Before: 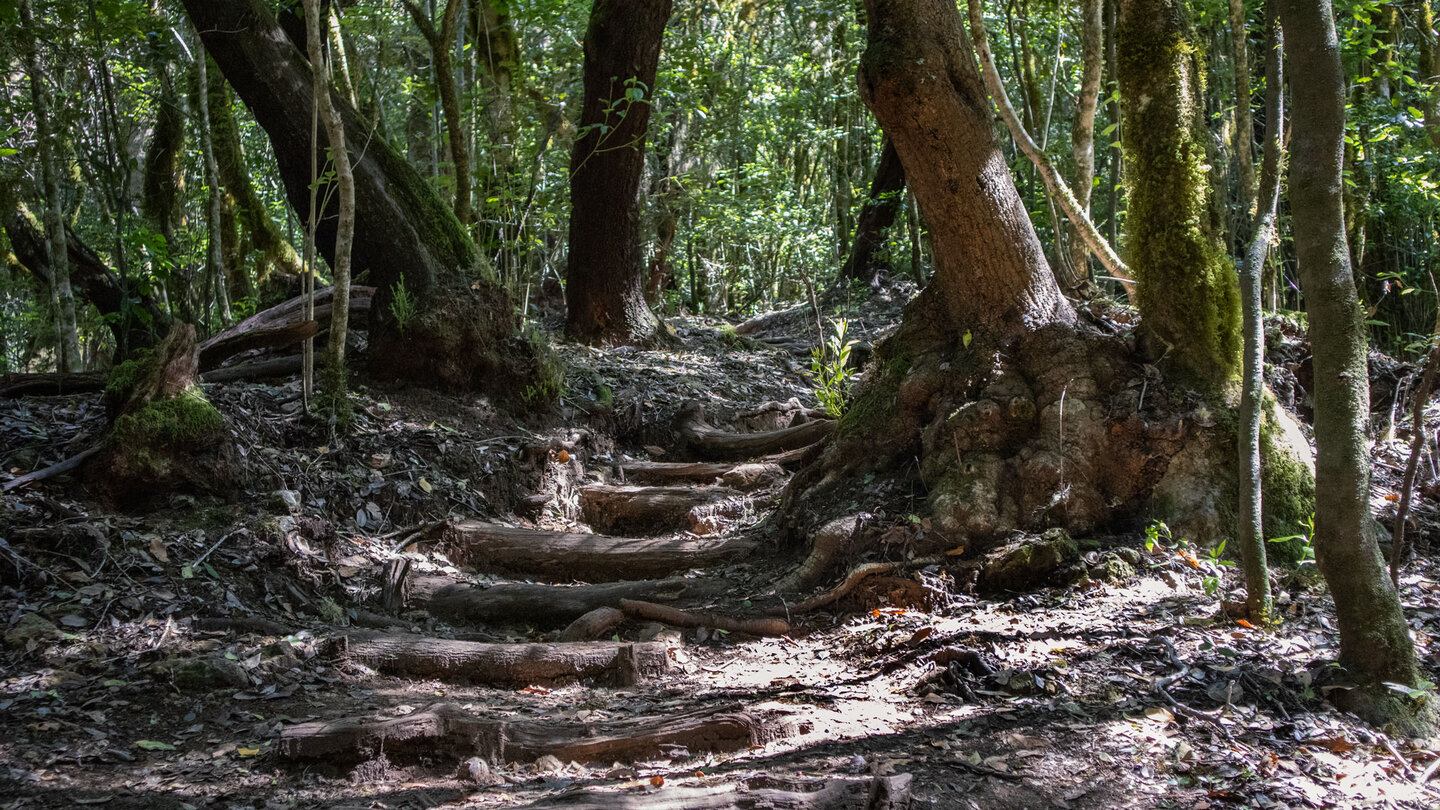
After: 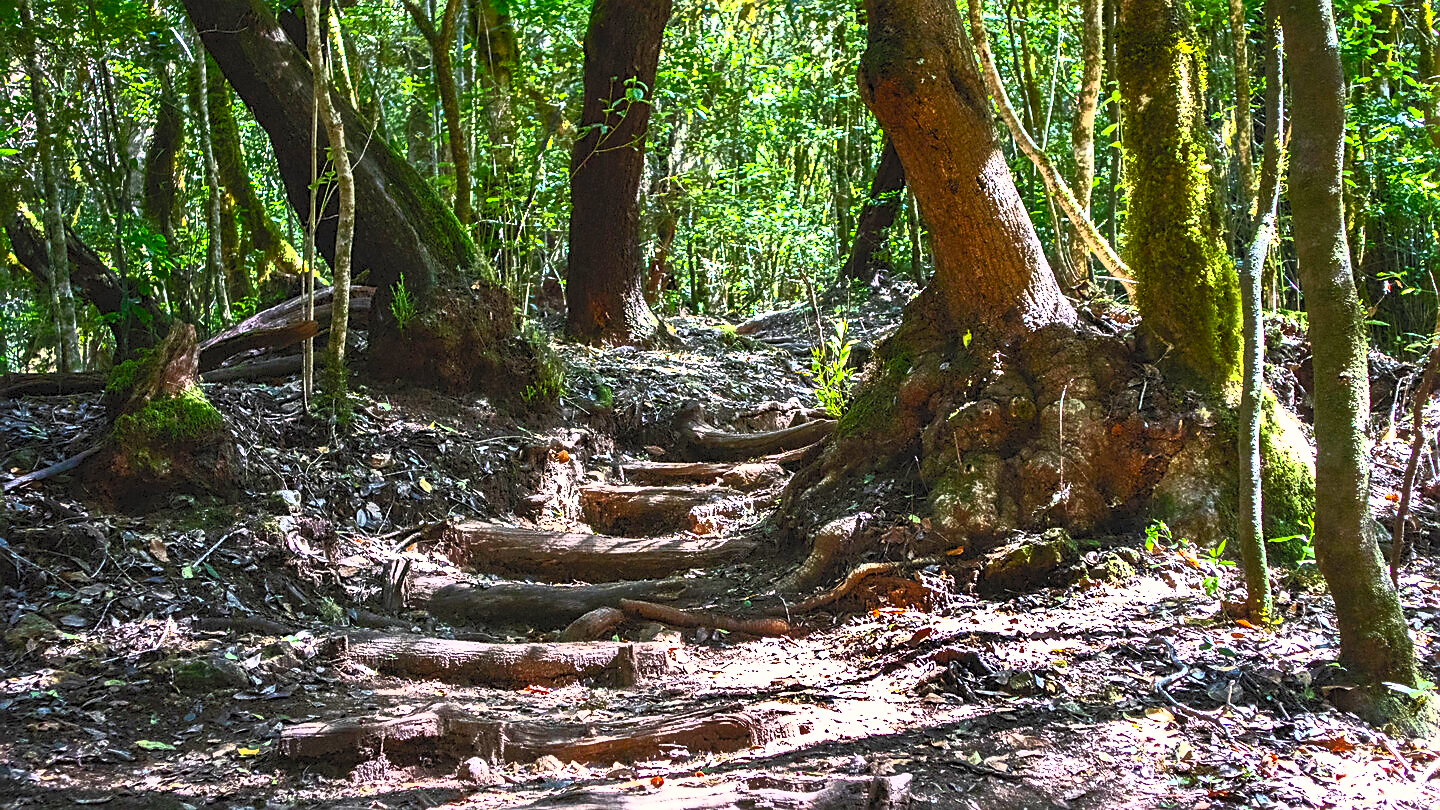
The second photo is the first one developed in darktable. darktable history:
contrast brightness saturation: contrast 0.988, brightness 0.997, saturation 0.995
sharpen: on, module defaults
